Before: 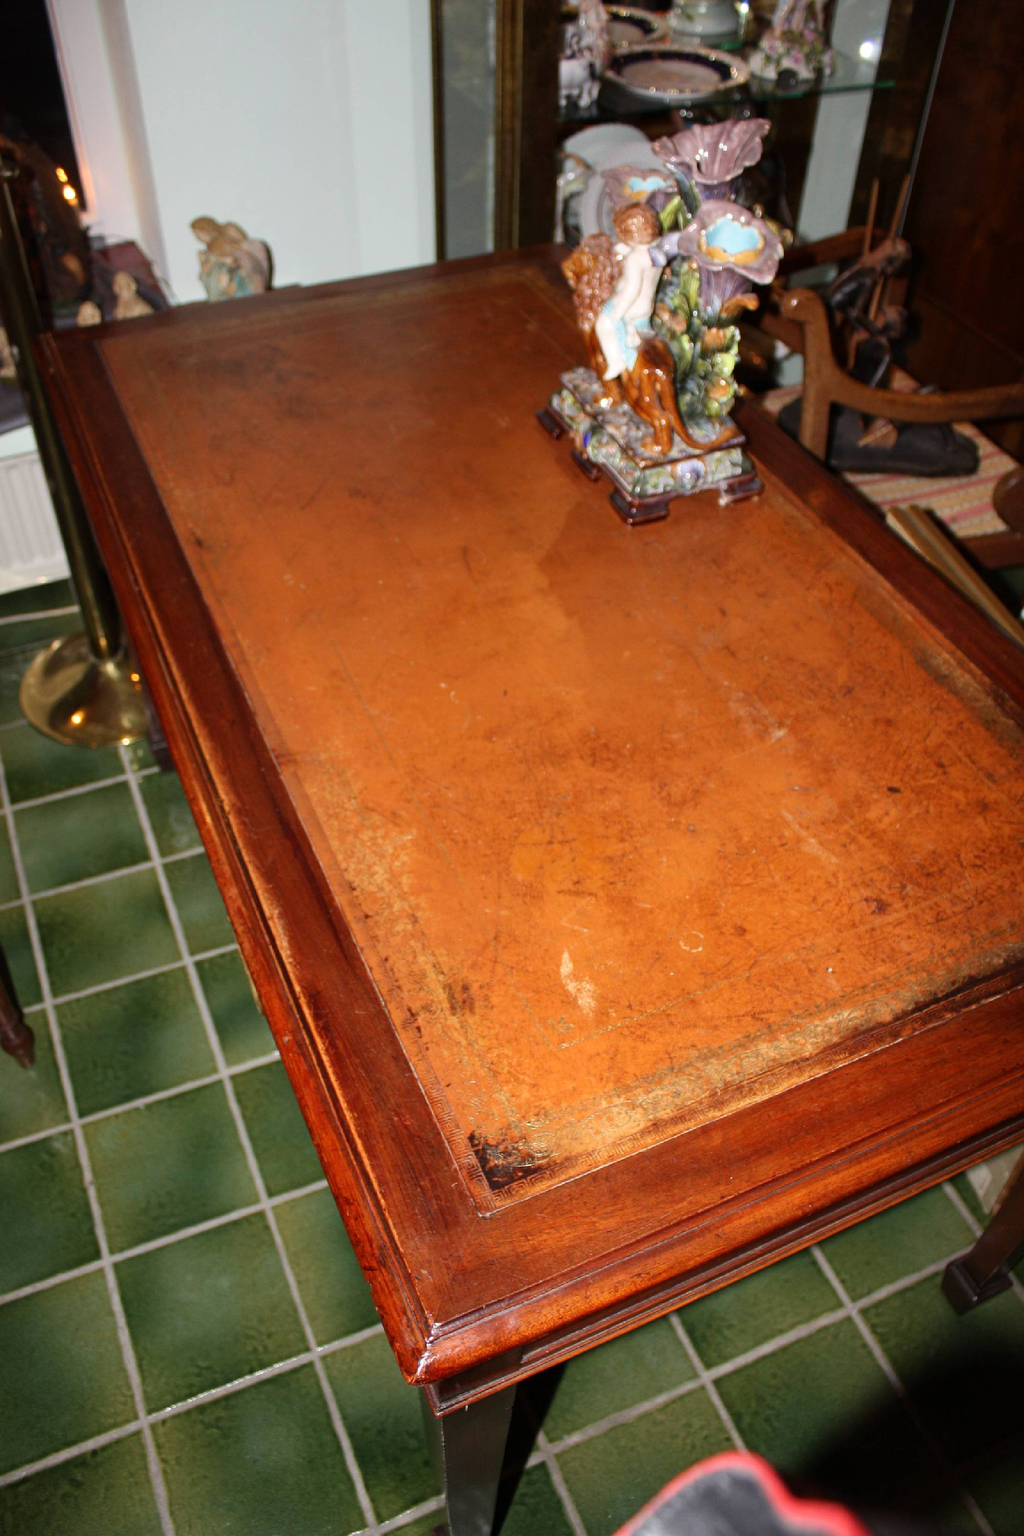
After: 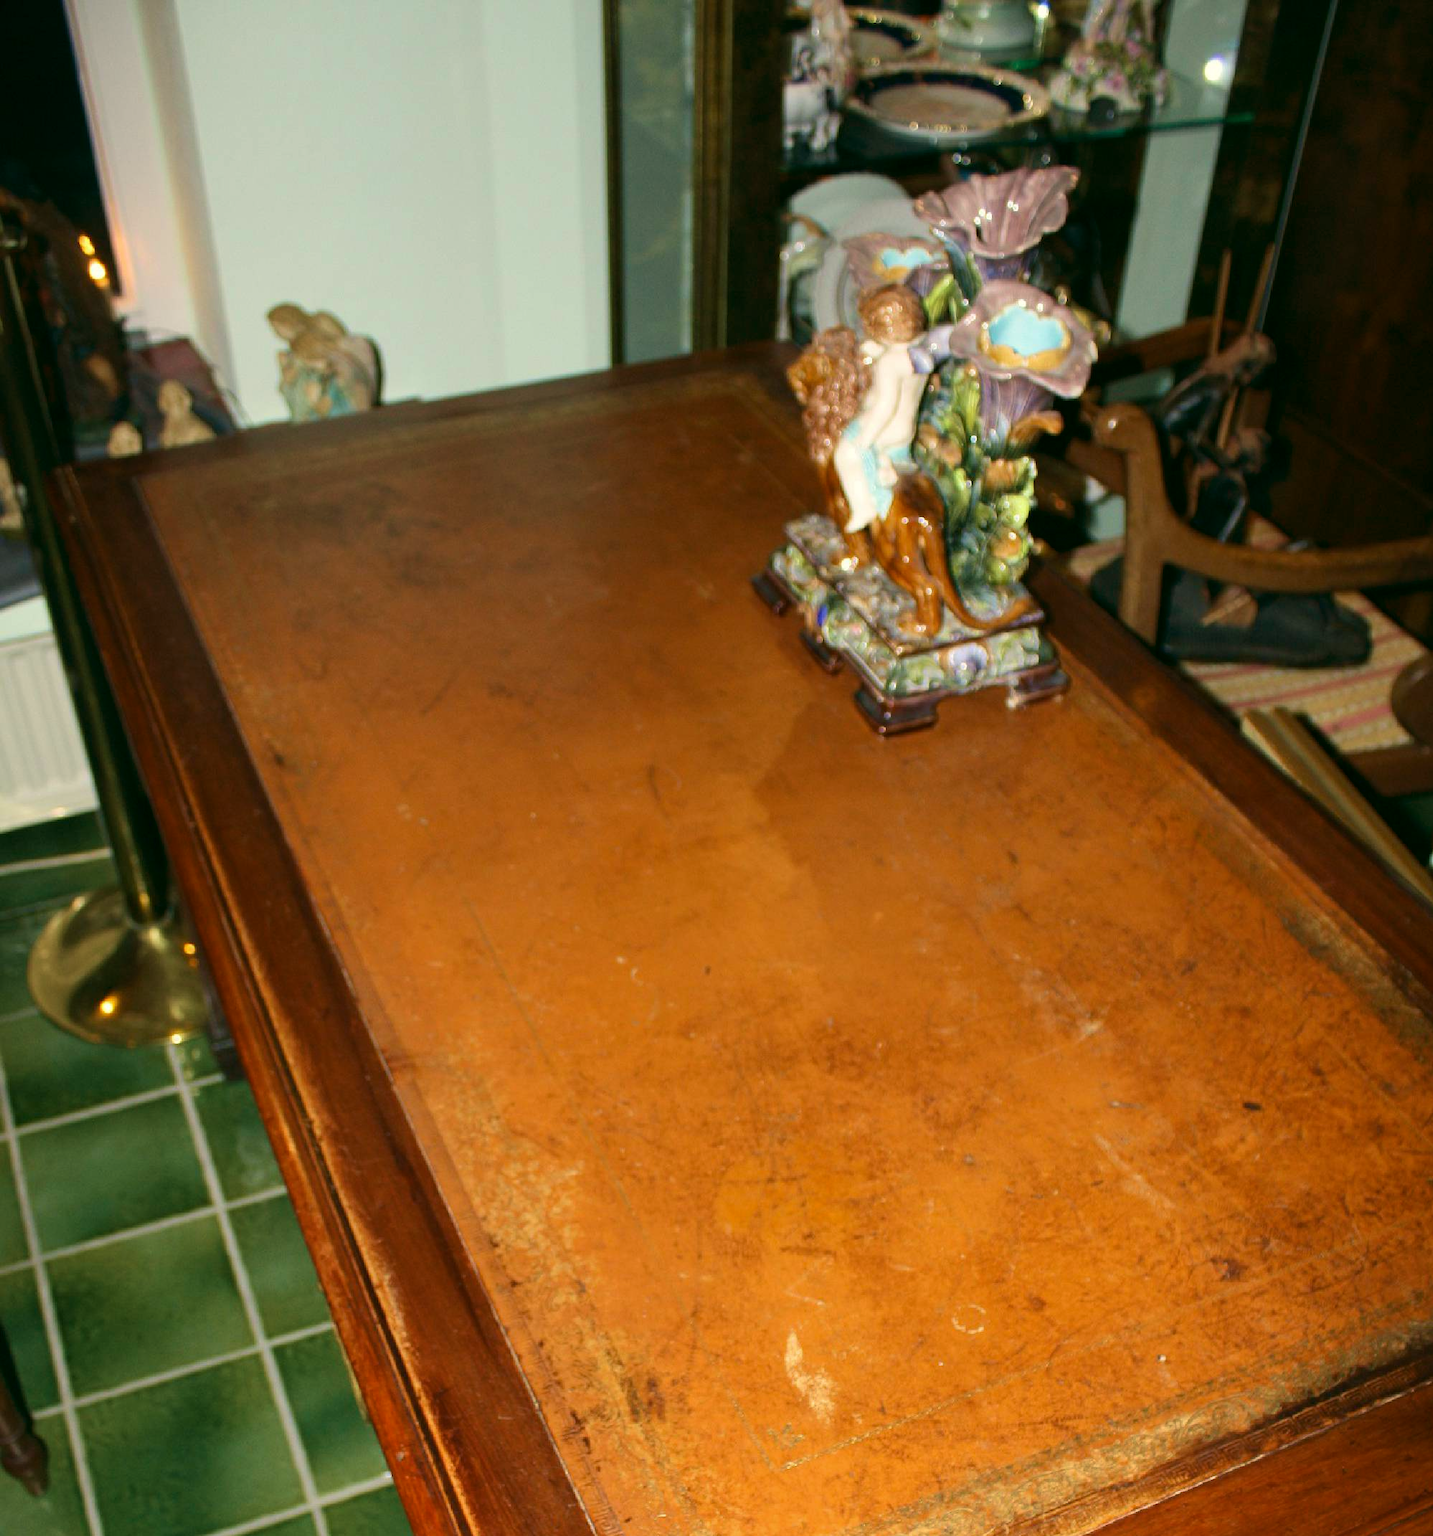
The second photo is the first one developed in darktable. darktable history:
color correction: highlights a* -0.482, highlights b* 9.48, shadows a* -9.48, shadows b* 0.803
color balance rgb: on, module defaults
white balance: red 0.986, blue 1.01
crop: bottom 28.576%
velvia: strength 30%
